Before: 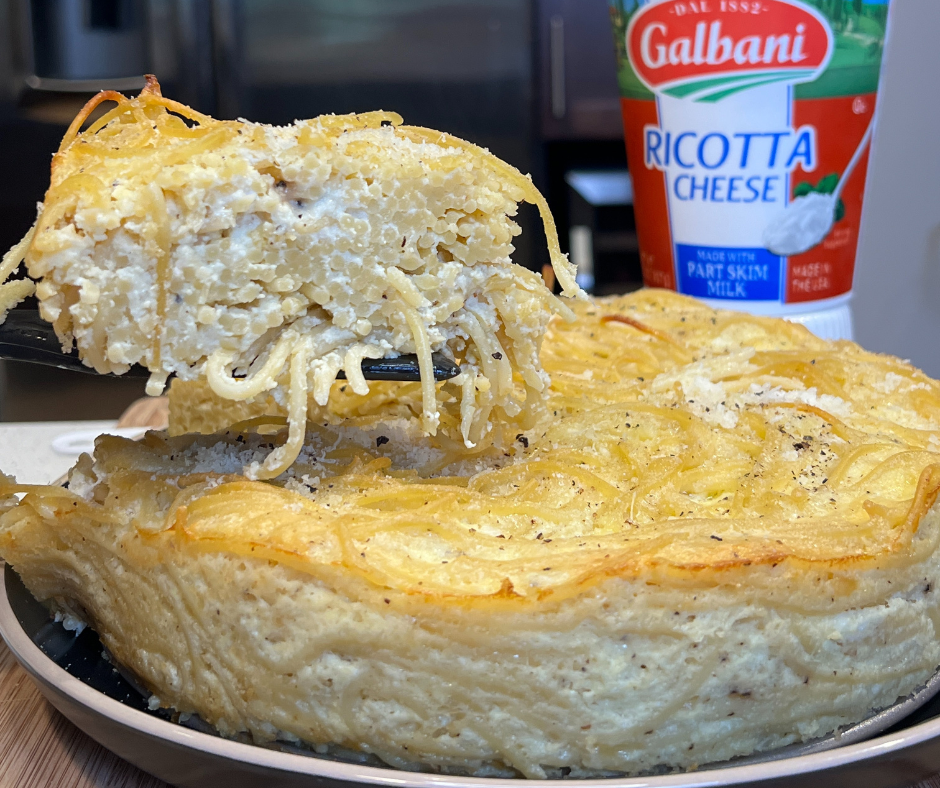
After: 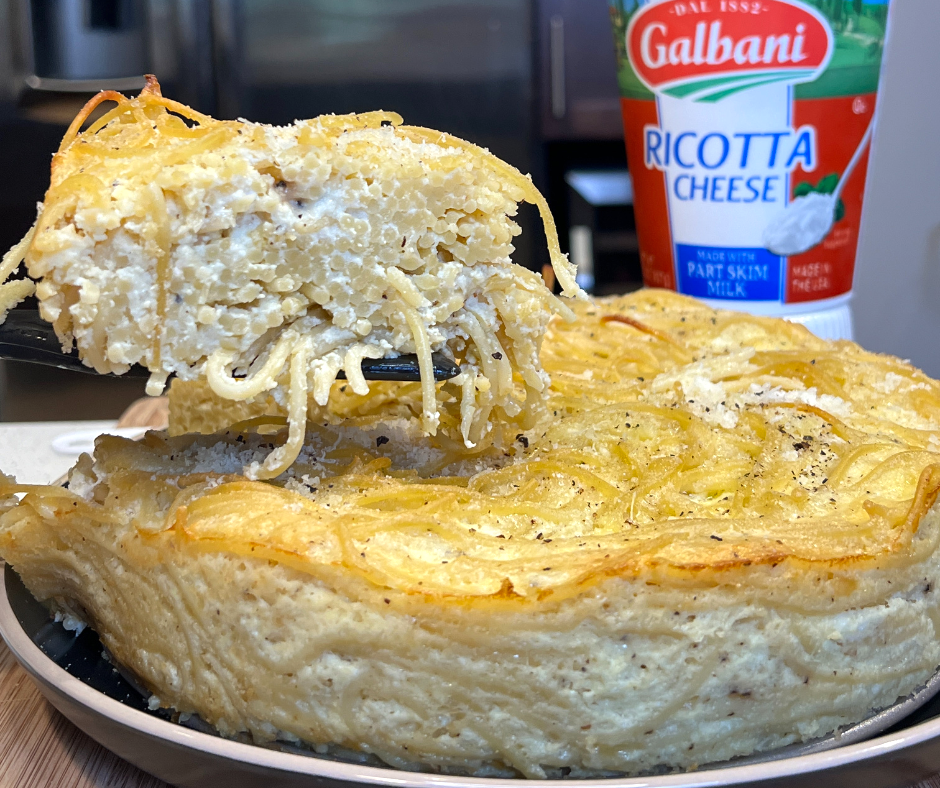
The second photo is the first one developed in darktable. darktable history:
exposure: exposure 0.2 EV, compensate highlight preservation false
tone equalizer: on, module defaults
shadows and highlights: shadows 60, soften with gaussian
